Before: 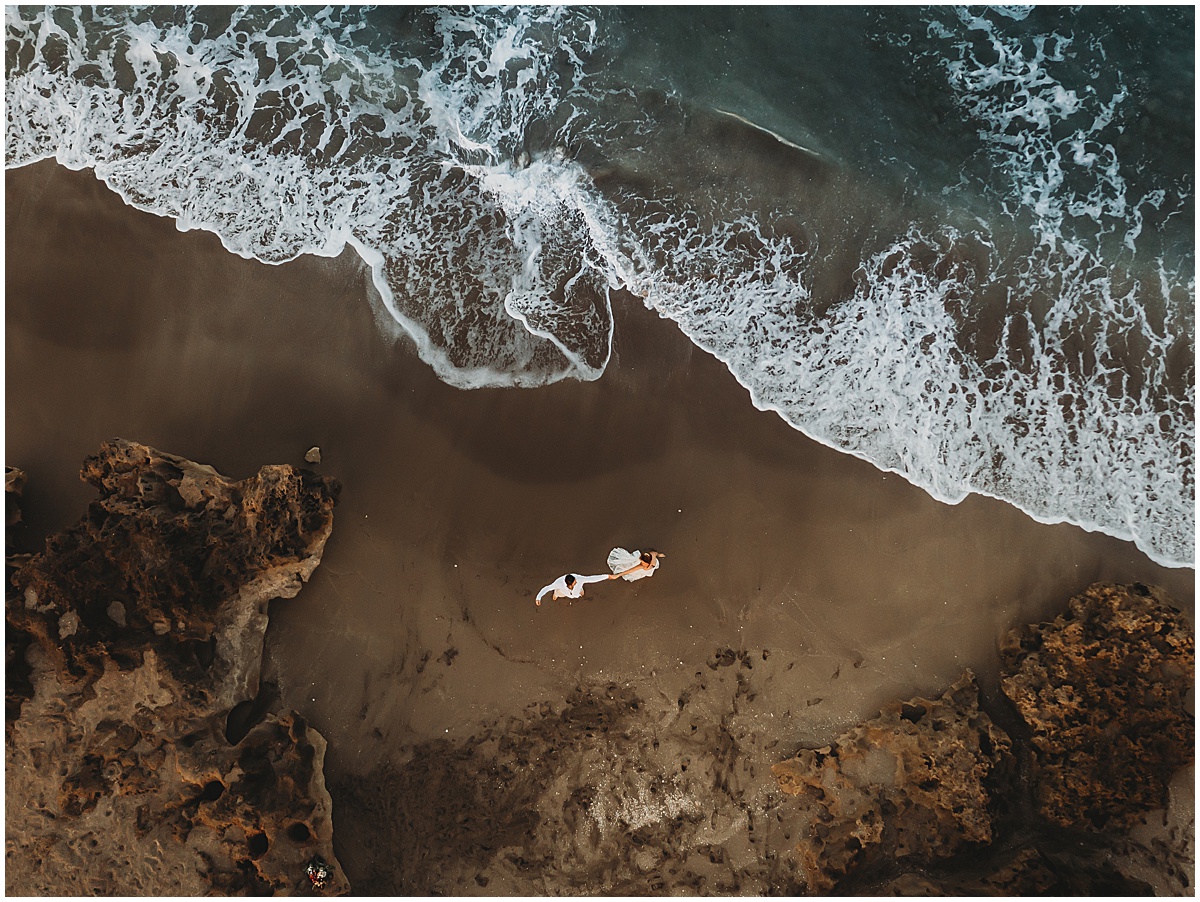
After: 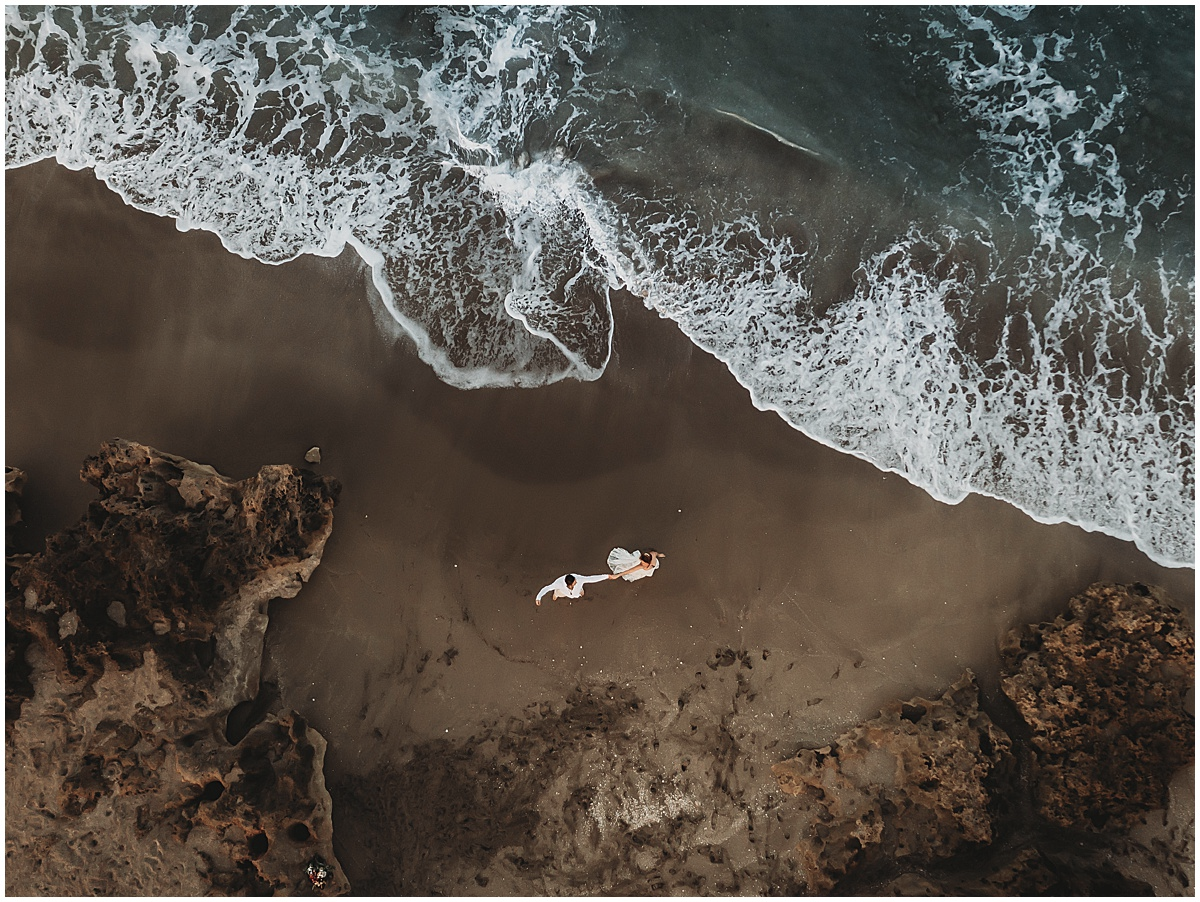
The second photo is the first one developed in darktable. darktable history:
color balance: input saturation 80.07%
